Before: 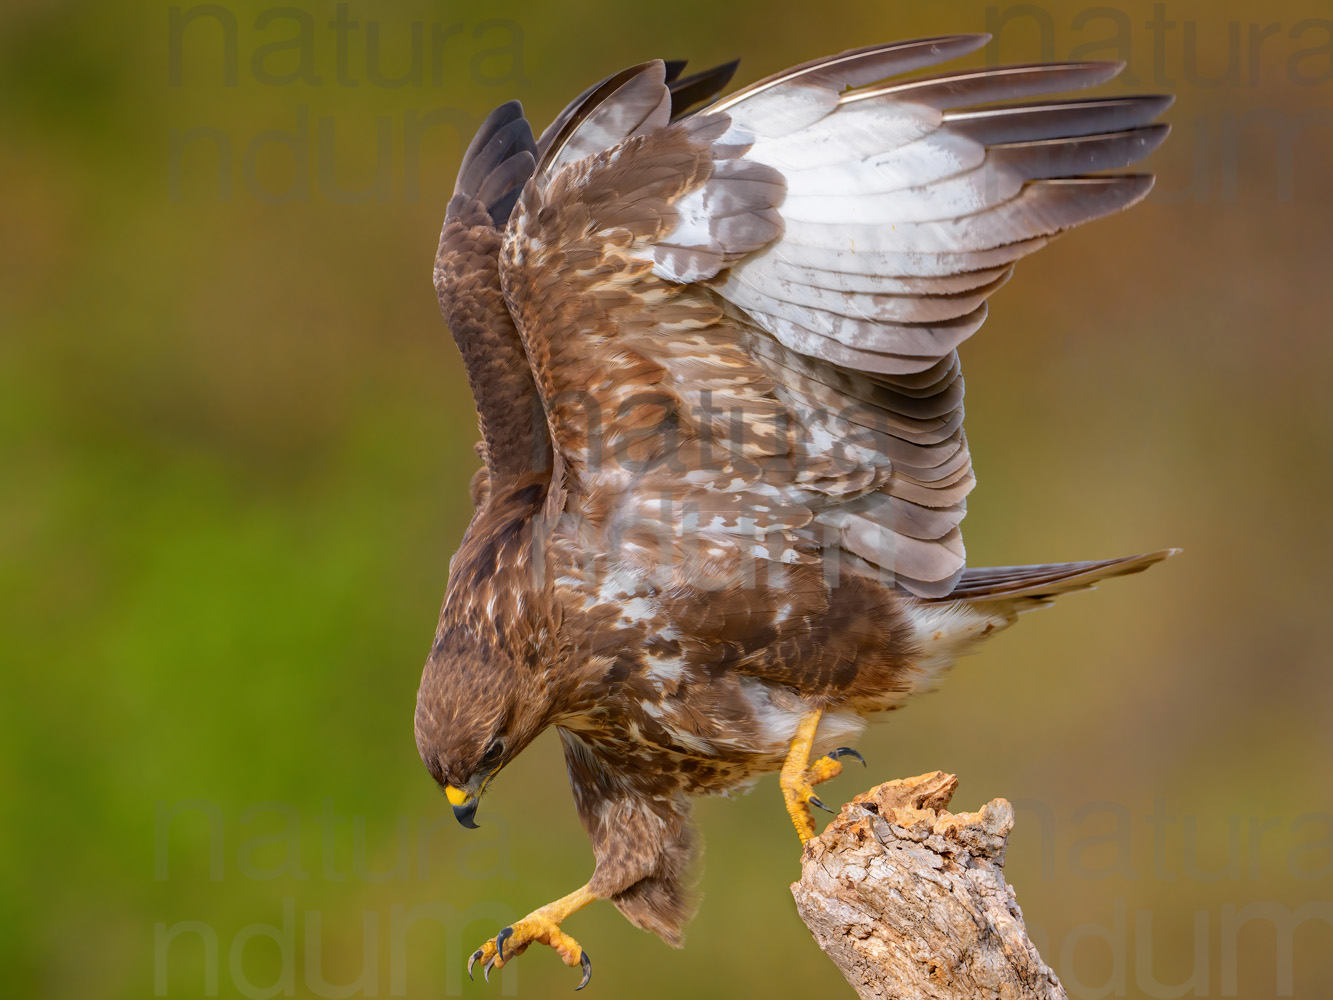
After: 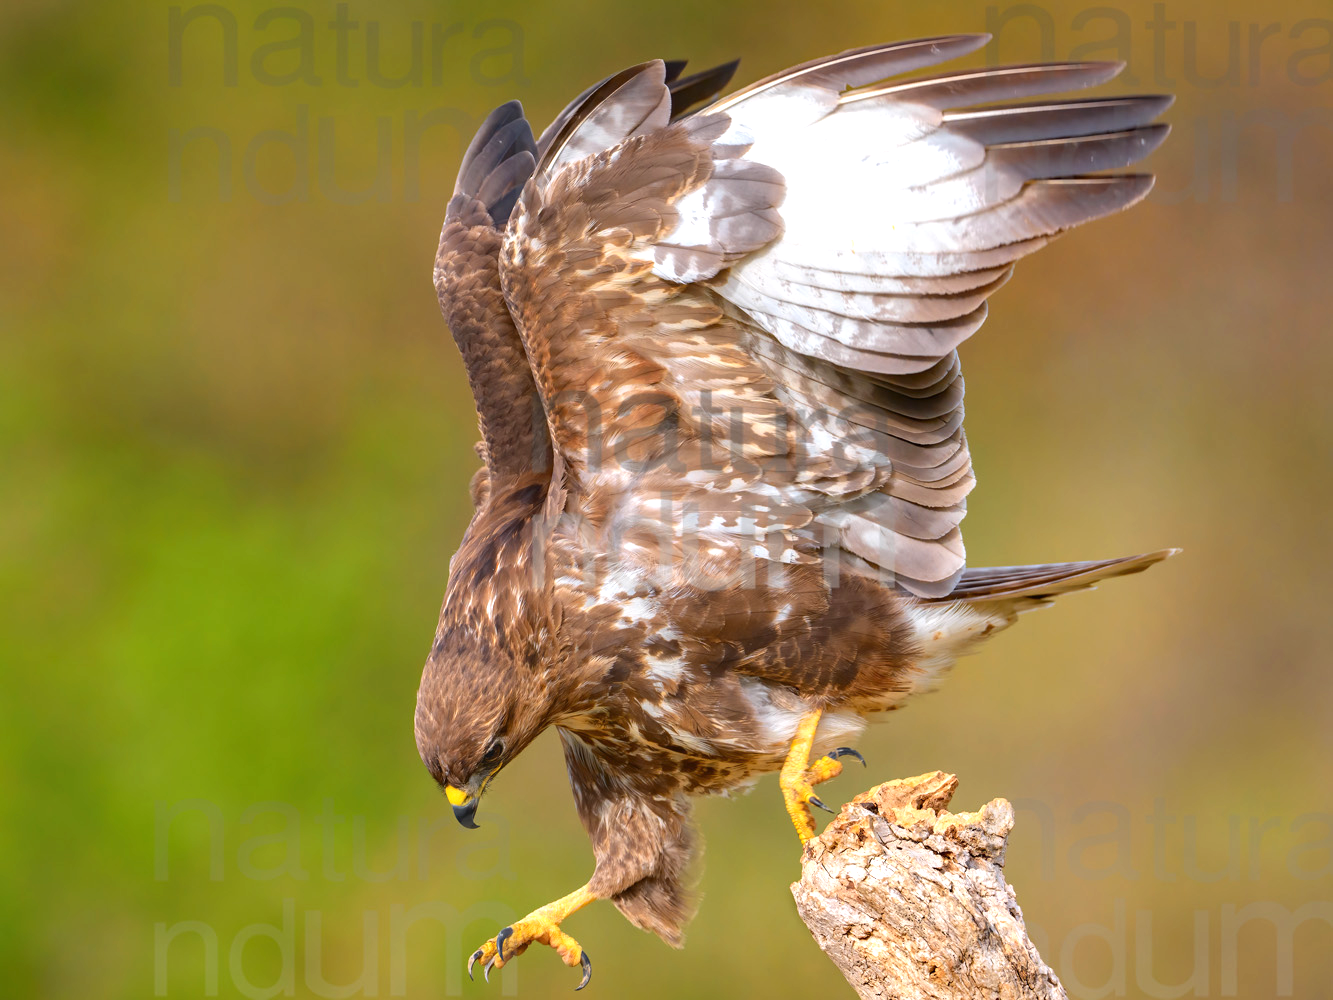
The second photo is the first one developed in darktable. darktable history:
exposure: exposure 0.338 EV, compensate exposure bias true, compensate highlight preservation false
